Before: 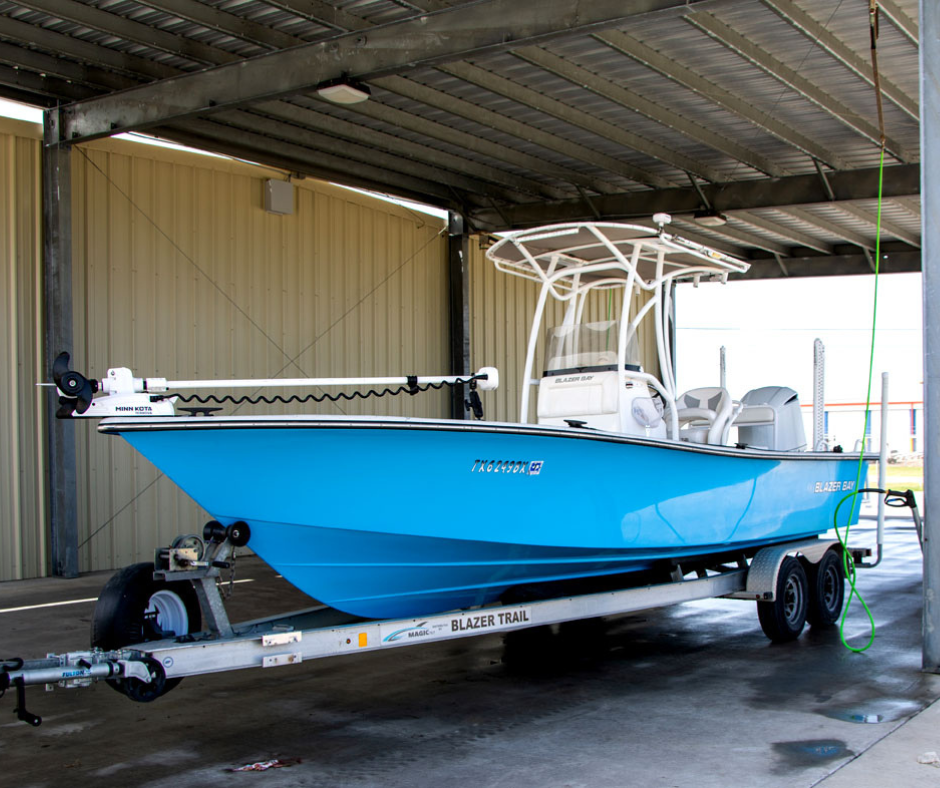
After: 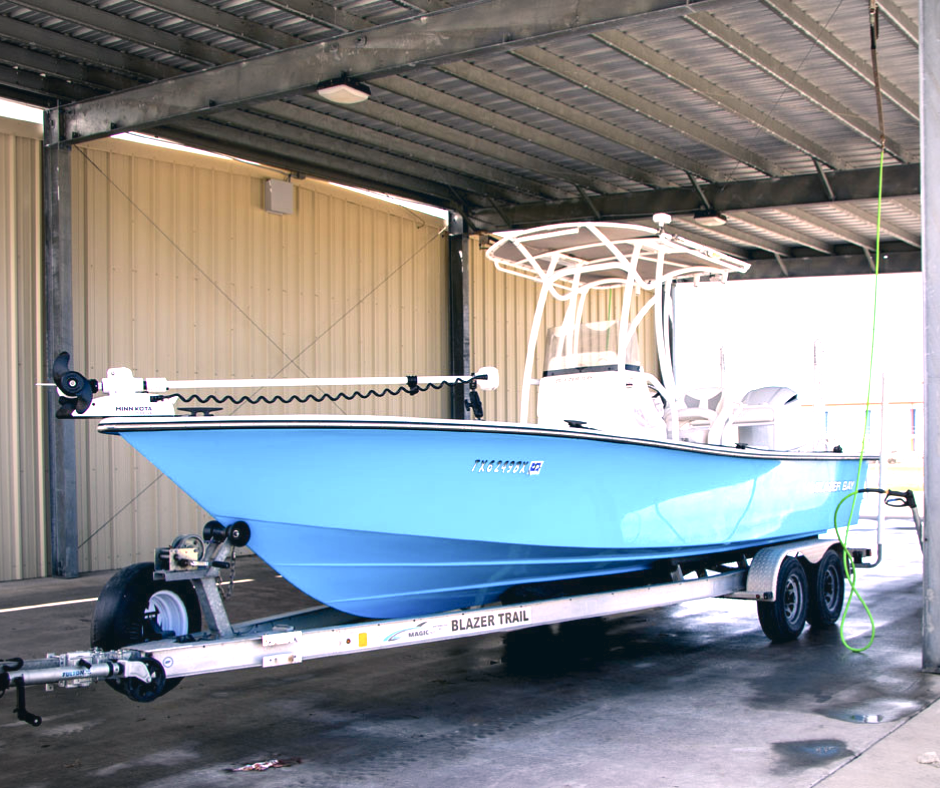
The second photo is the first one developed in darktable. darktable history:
color correction: highlights a* 14.46, highlights b* 5.85, shadows a* -5.53, shadows b* -15.24, saturation 0.85
color balance: lift [1.004, 1.002, 1.002, 0.998], gamma [1, 1.007, 1.002, 0.993], gain [1, 0.977, 1.013, 1.023], contrast -3.64%
vignetting: fall-off radius 60.92%
exposure: black level correction 0, exposure 1.2 EV, compensate highlight preservation false
